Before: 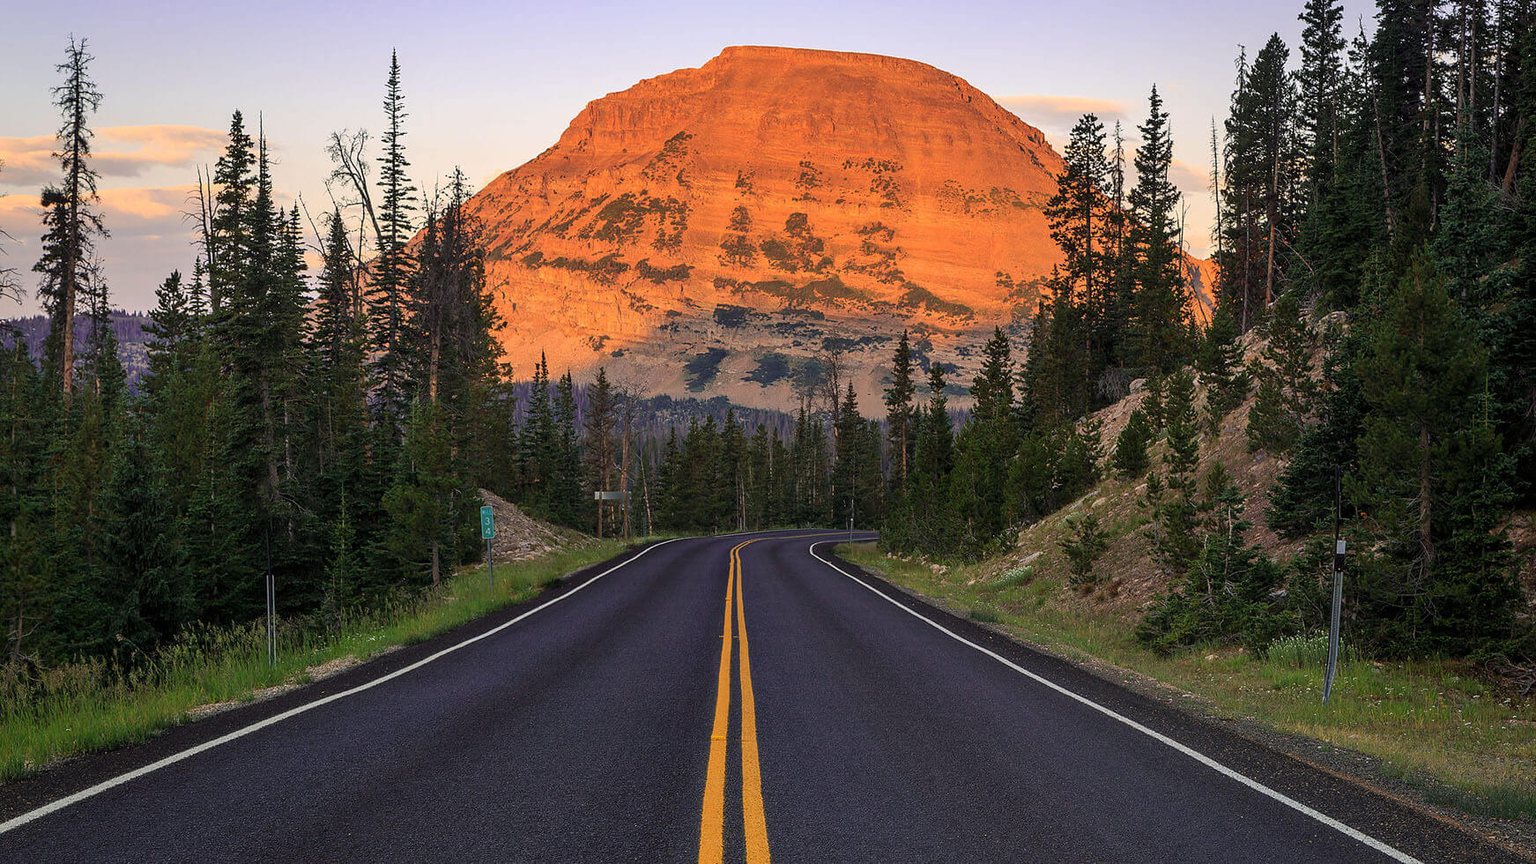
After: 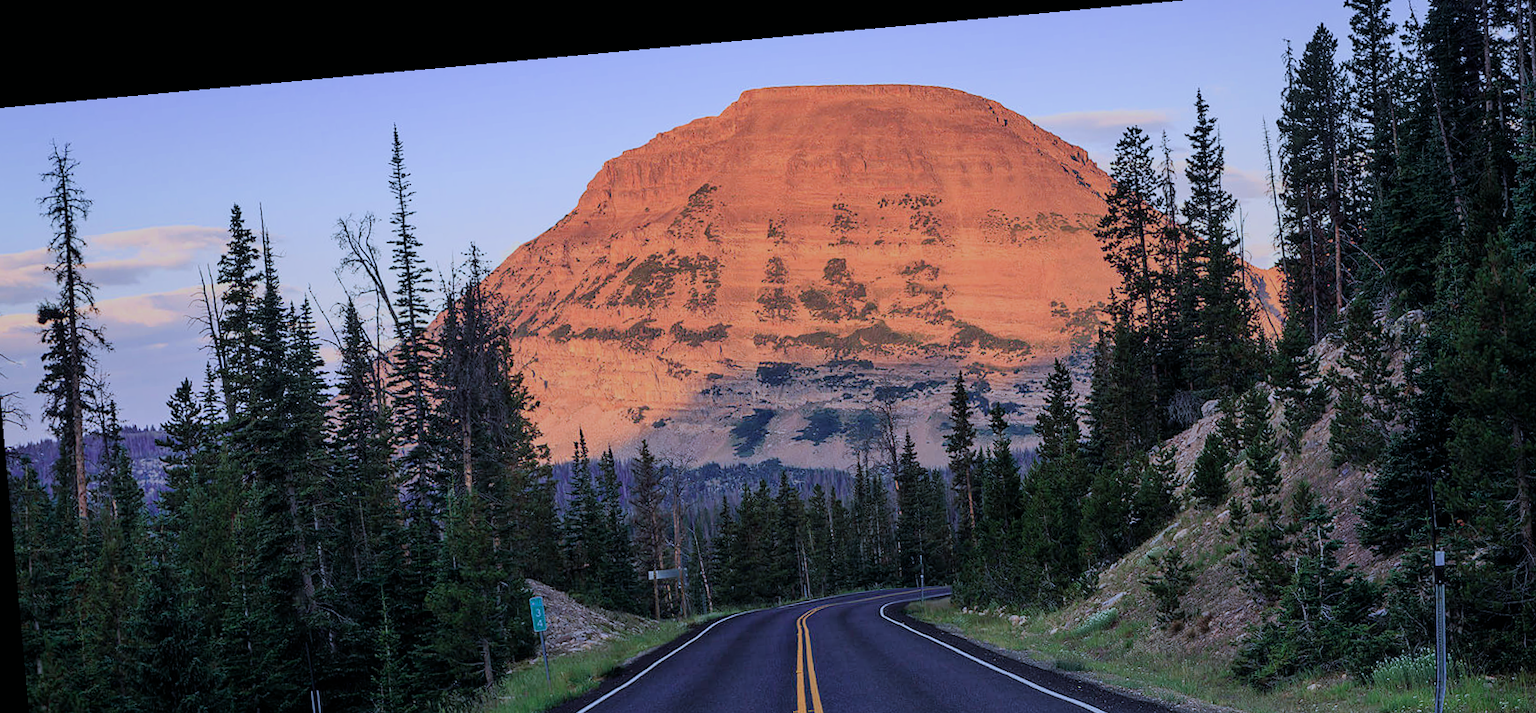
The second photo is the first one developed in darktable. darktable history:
white balance: red 0.986, blue 1.01
crop: left 1.509%, top 3.452%, right 7.696%, bottom 28.452%
exposure: black level correction 0, compensate exposure bias true, compensate highlight preservation false
color calibration: illuminant as shot in camera, adaptation linear Bradford (ICC v4), x 0.406, y 0.405, temperature 3570.35 K, saturation algorithm version 1 (2020)
filmic rgb: hardness 4.17
rotate and perspective: rotation -5.2°, automatic cropping off
